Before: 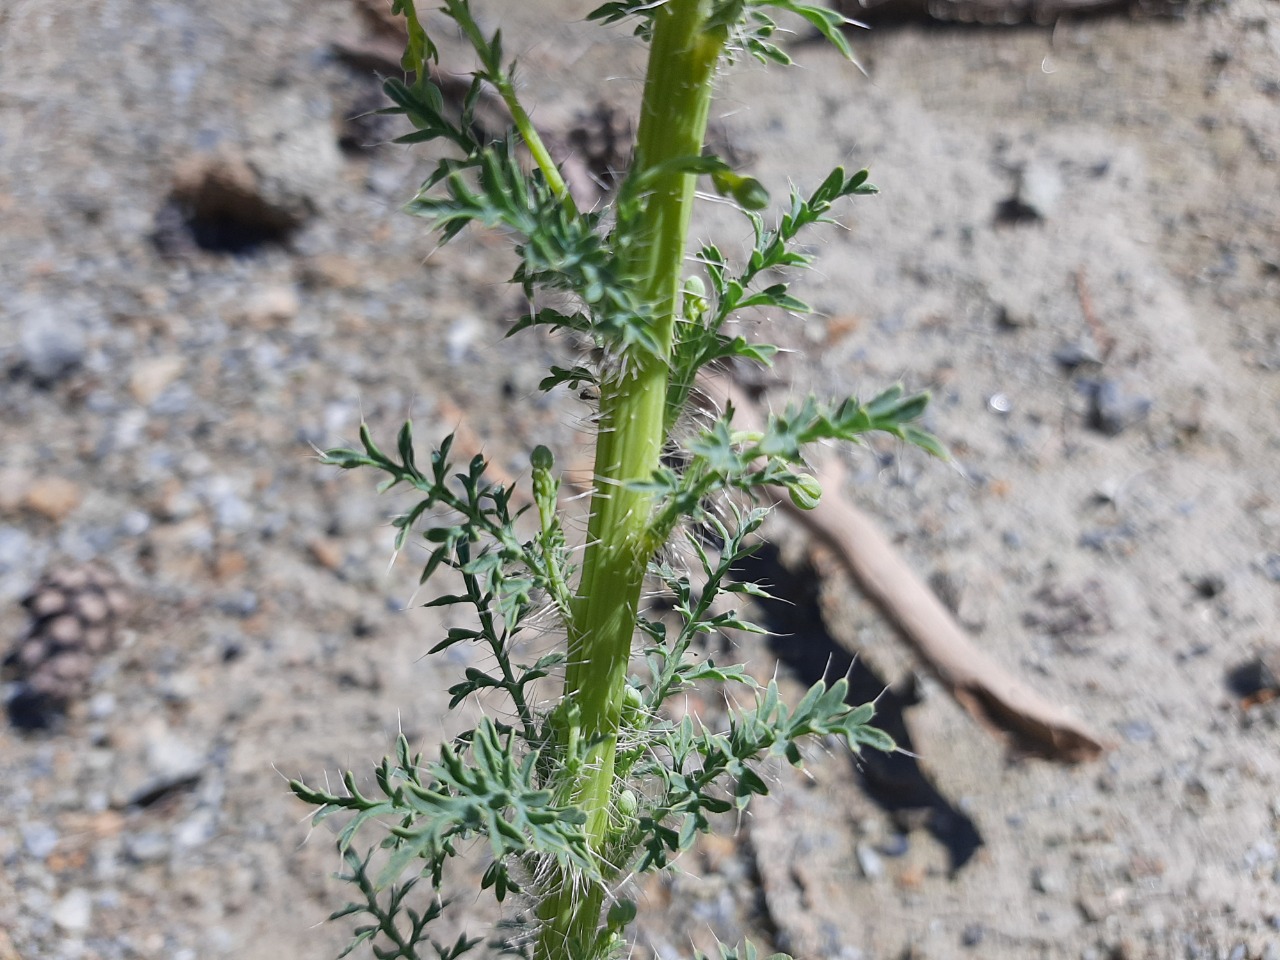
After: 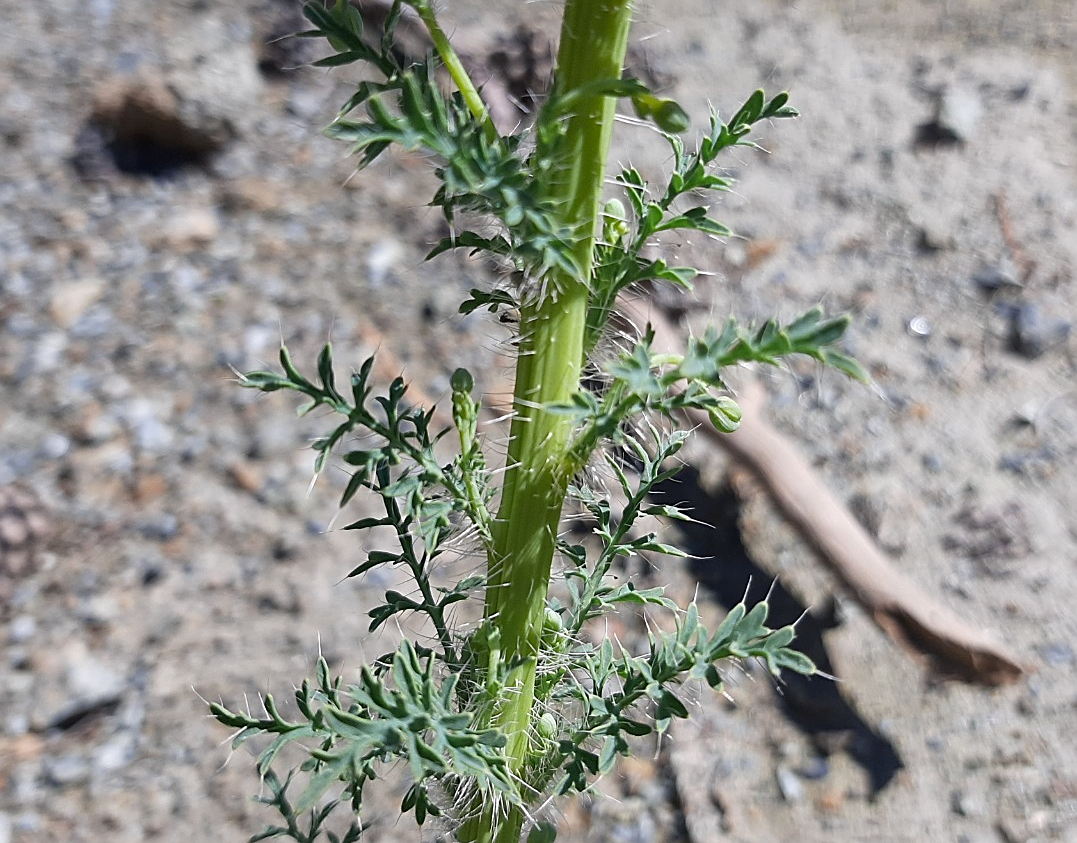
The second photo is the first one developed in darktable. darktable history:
crop: left 6.301%, top 8.106%, right 9.526%, bottom 3.978%
local contrast: mode bilateral grid, contrast 21, coarseness 50, detail 119%, midtone range 0.2
sharpen: on, module defaults
